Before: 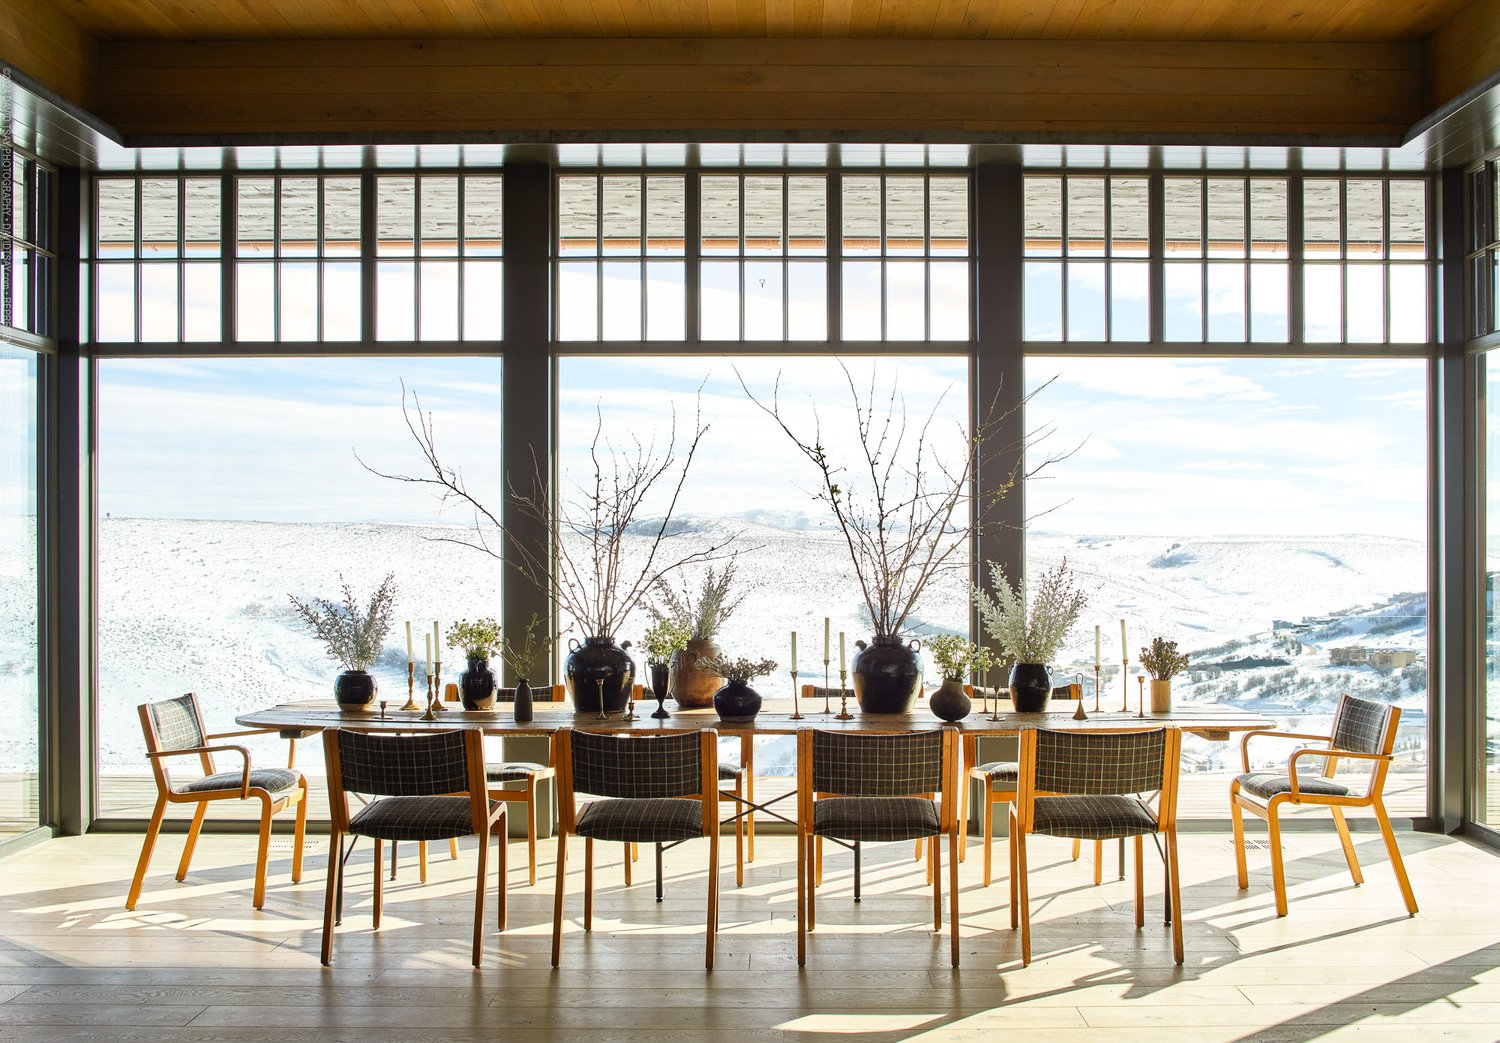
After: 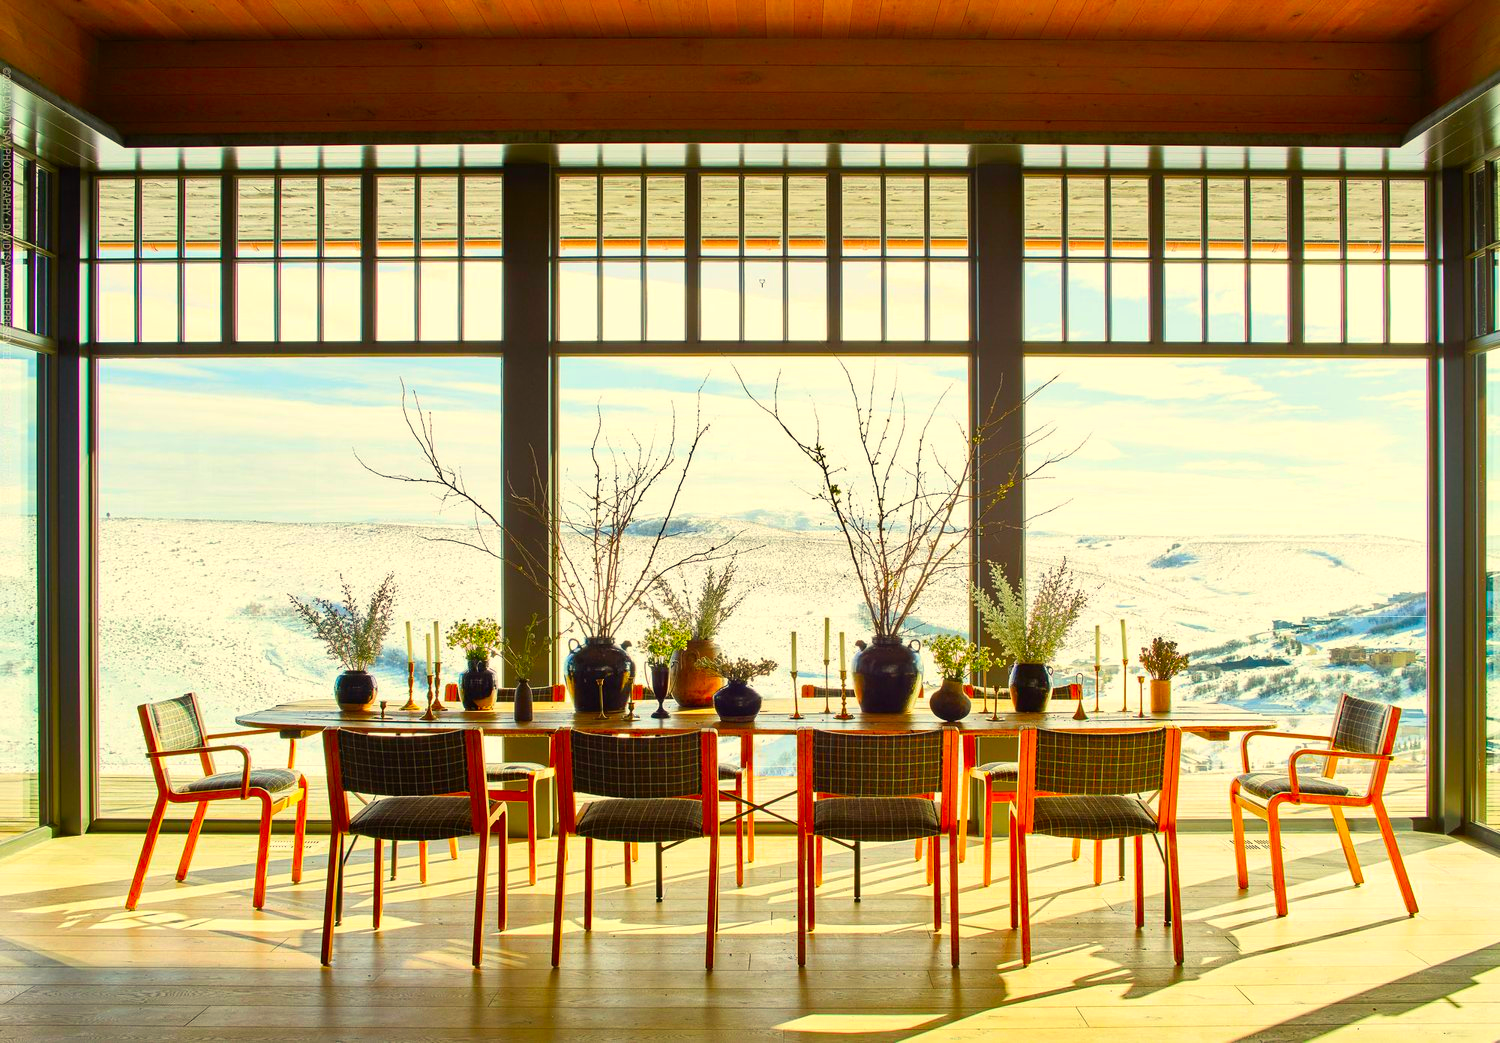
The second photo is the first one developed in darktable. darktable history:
shadows and highlights: shadows 52.34, highlights -28.23, soften with gaussian
color correction: saturation 2.15
white balance: red 1.029, blue 0.92
